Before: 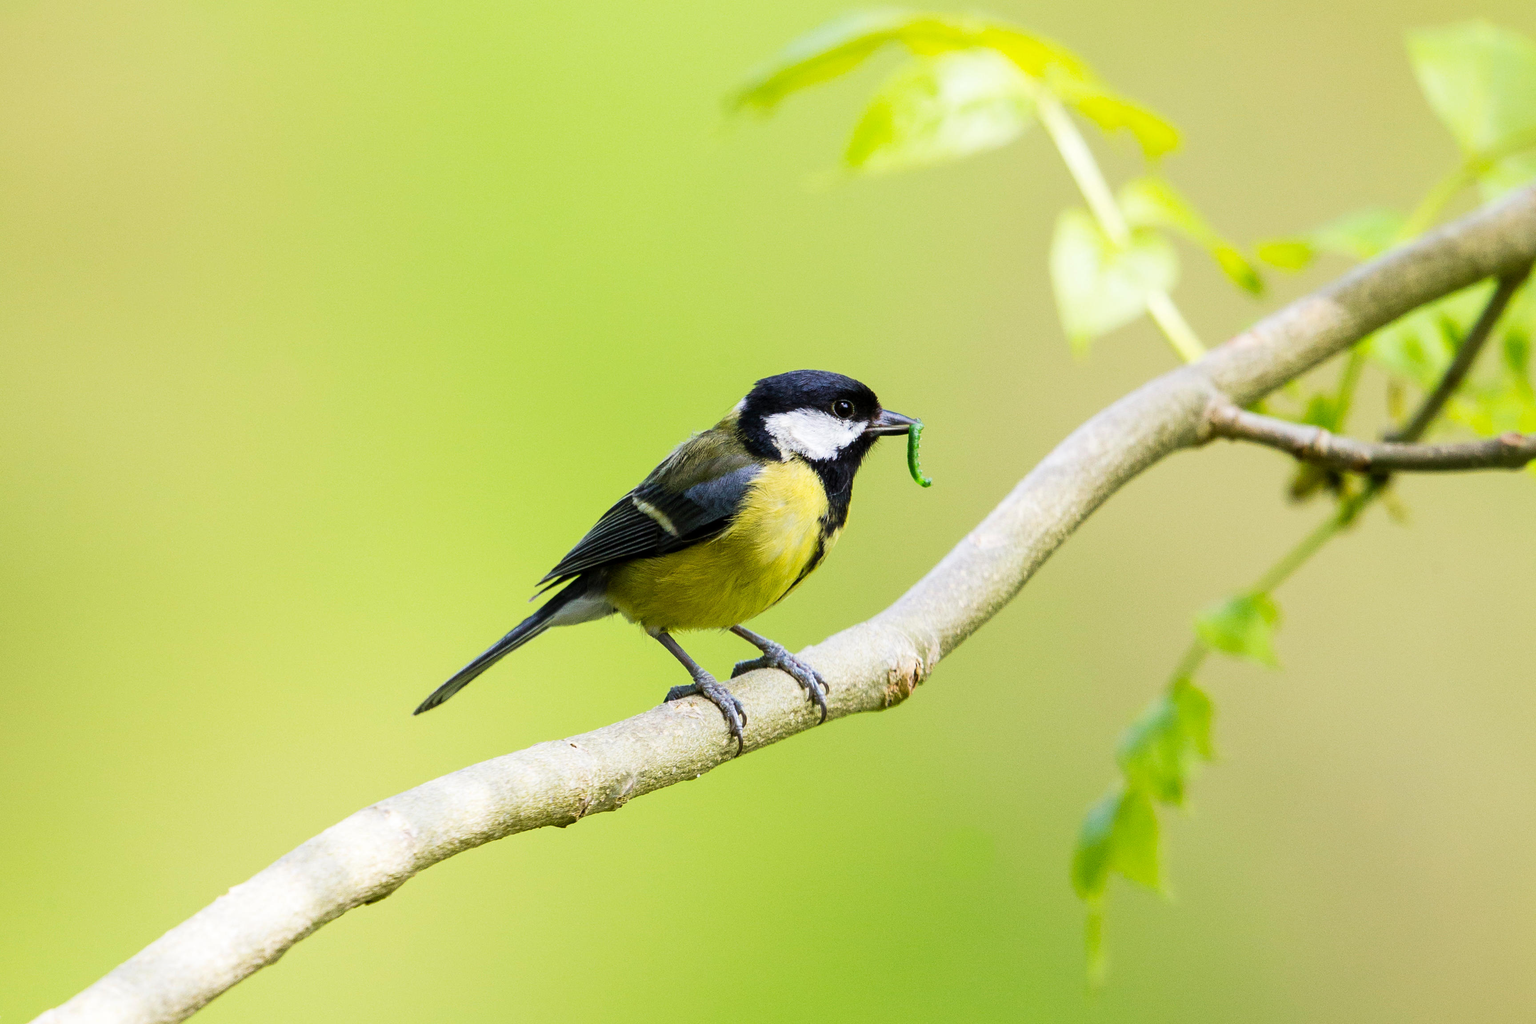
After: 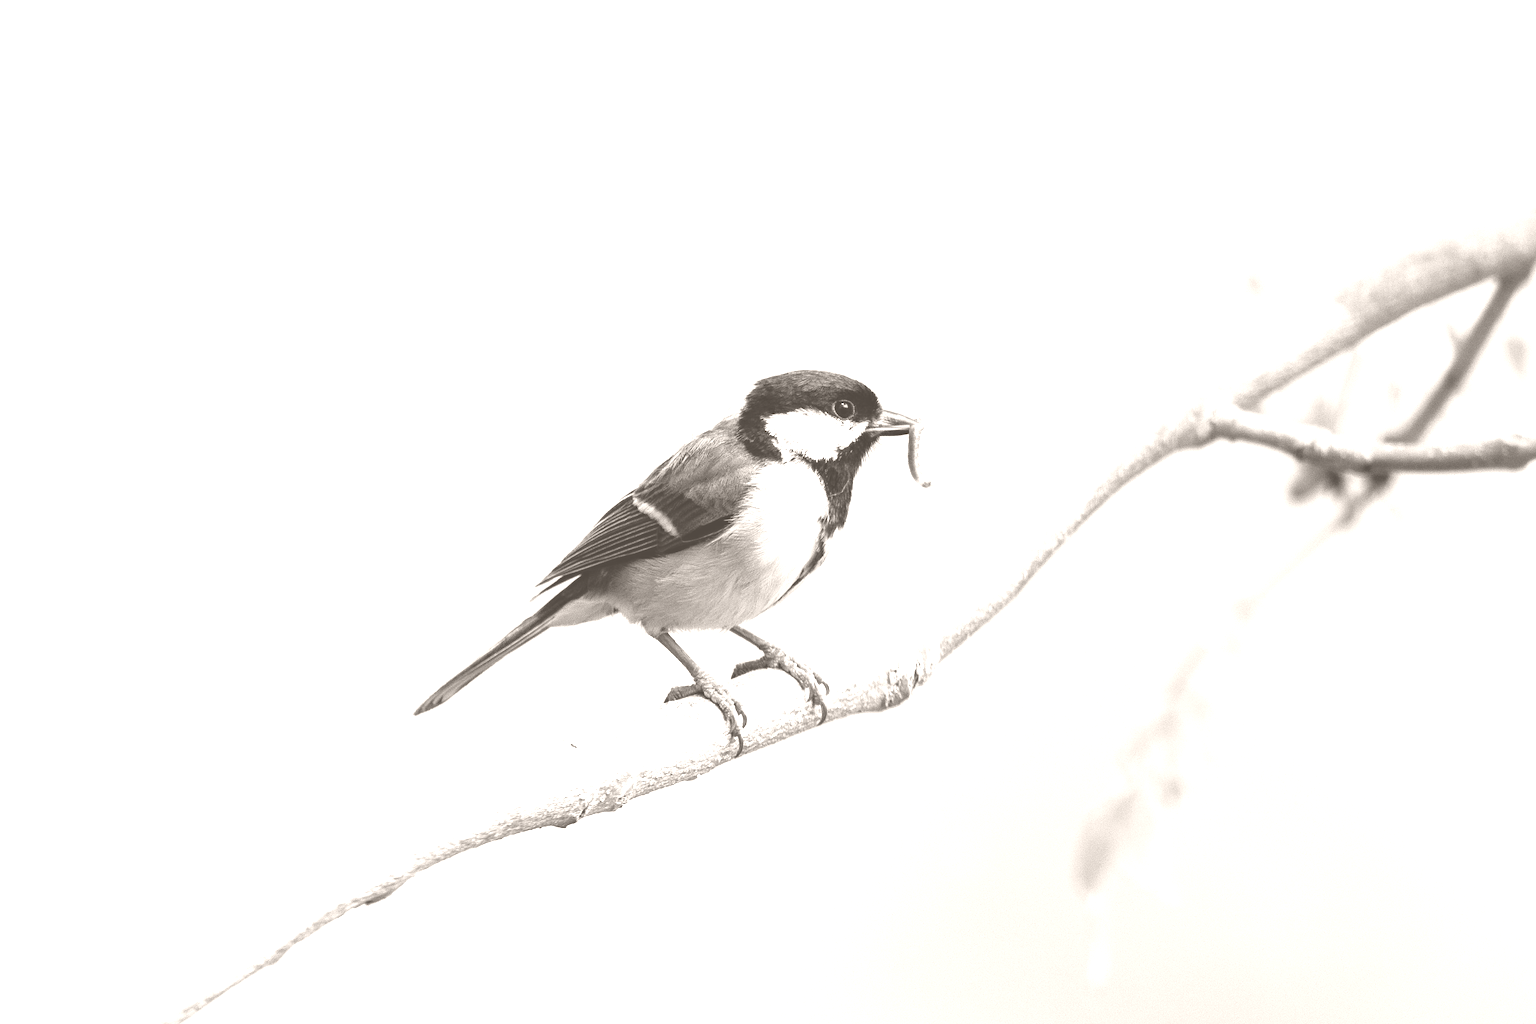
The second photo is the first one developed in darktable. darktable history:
colorize: hue 34.49°, saturation 35.33%, source mix 100%, lightness 55%, version 1
exposure: exposure -0.072 EV, compensate highlight preservation false
white balance: red 1, blue 1
haze removal: compatibility mode true, adaptive false
